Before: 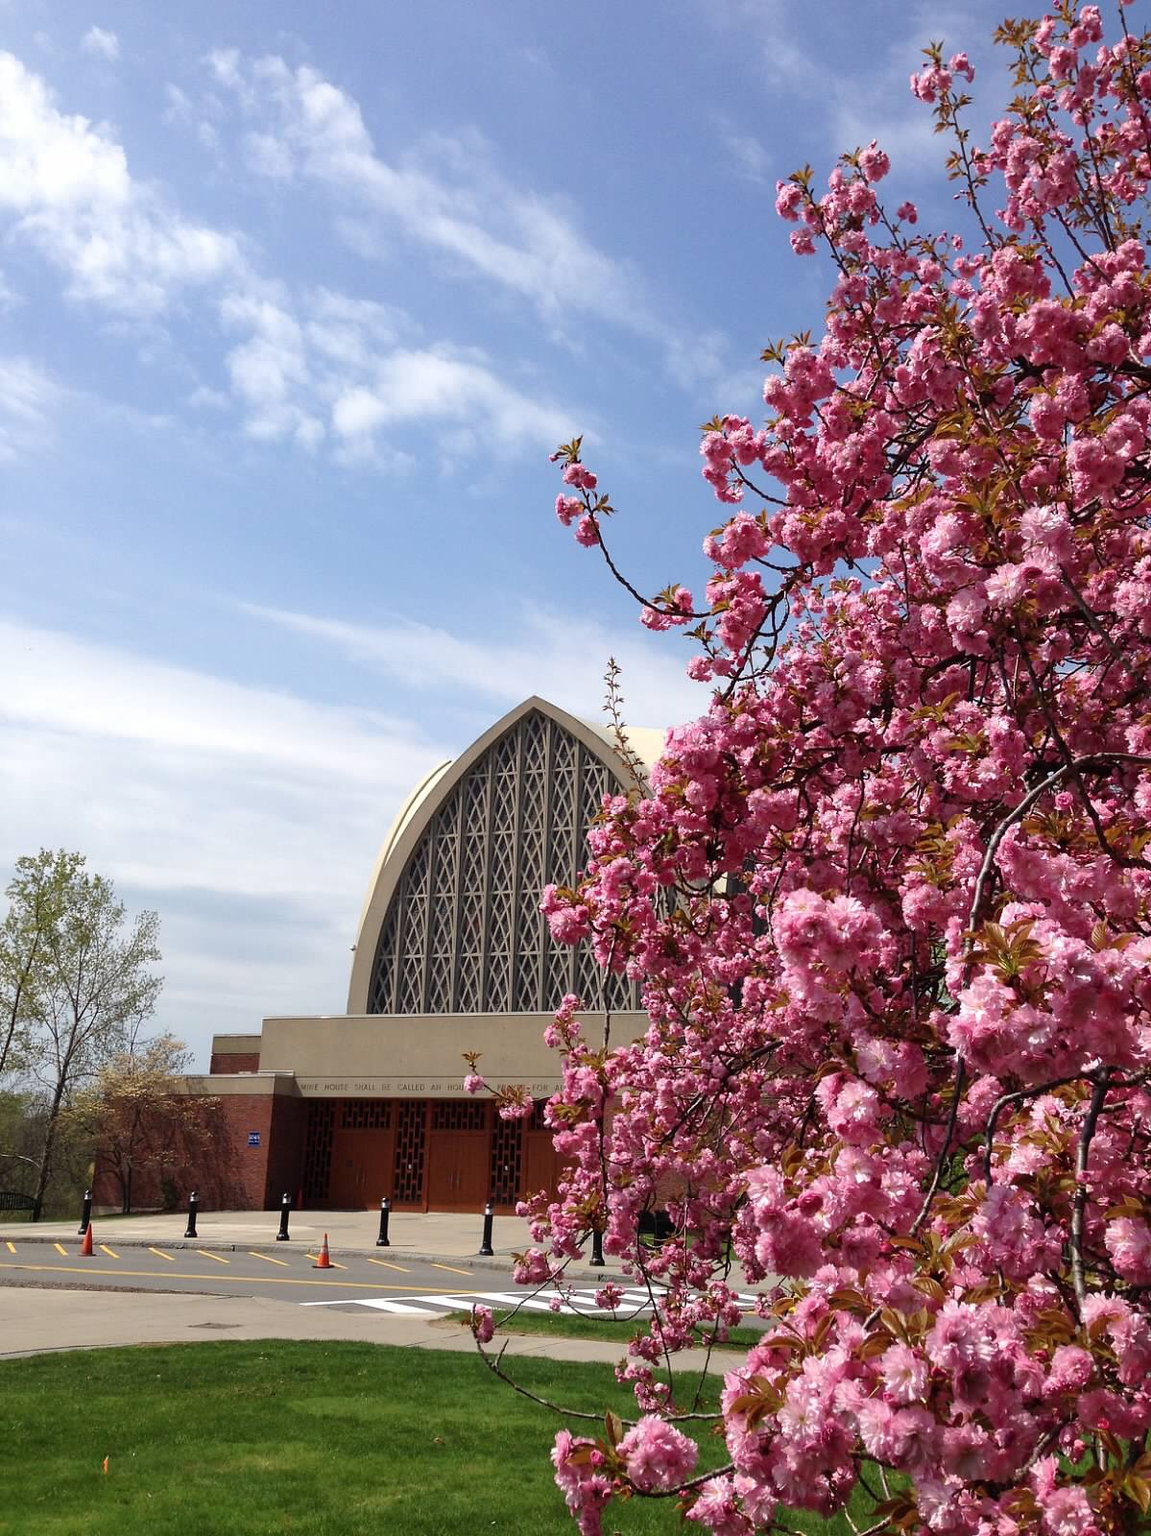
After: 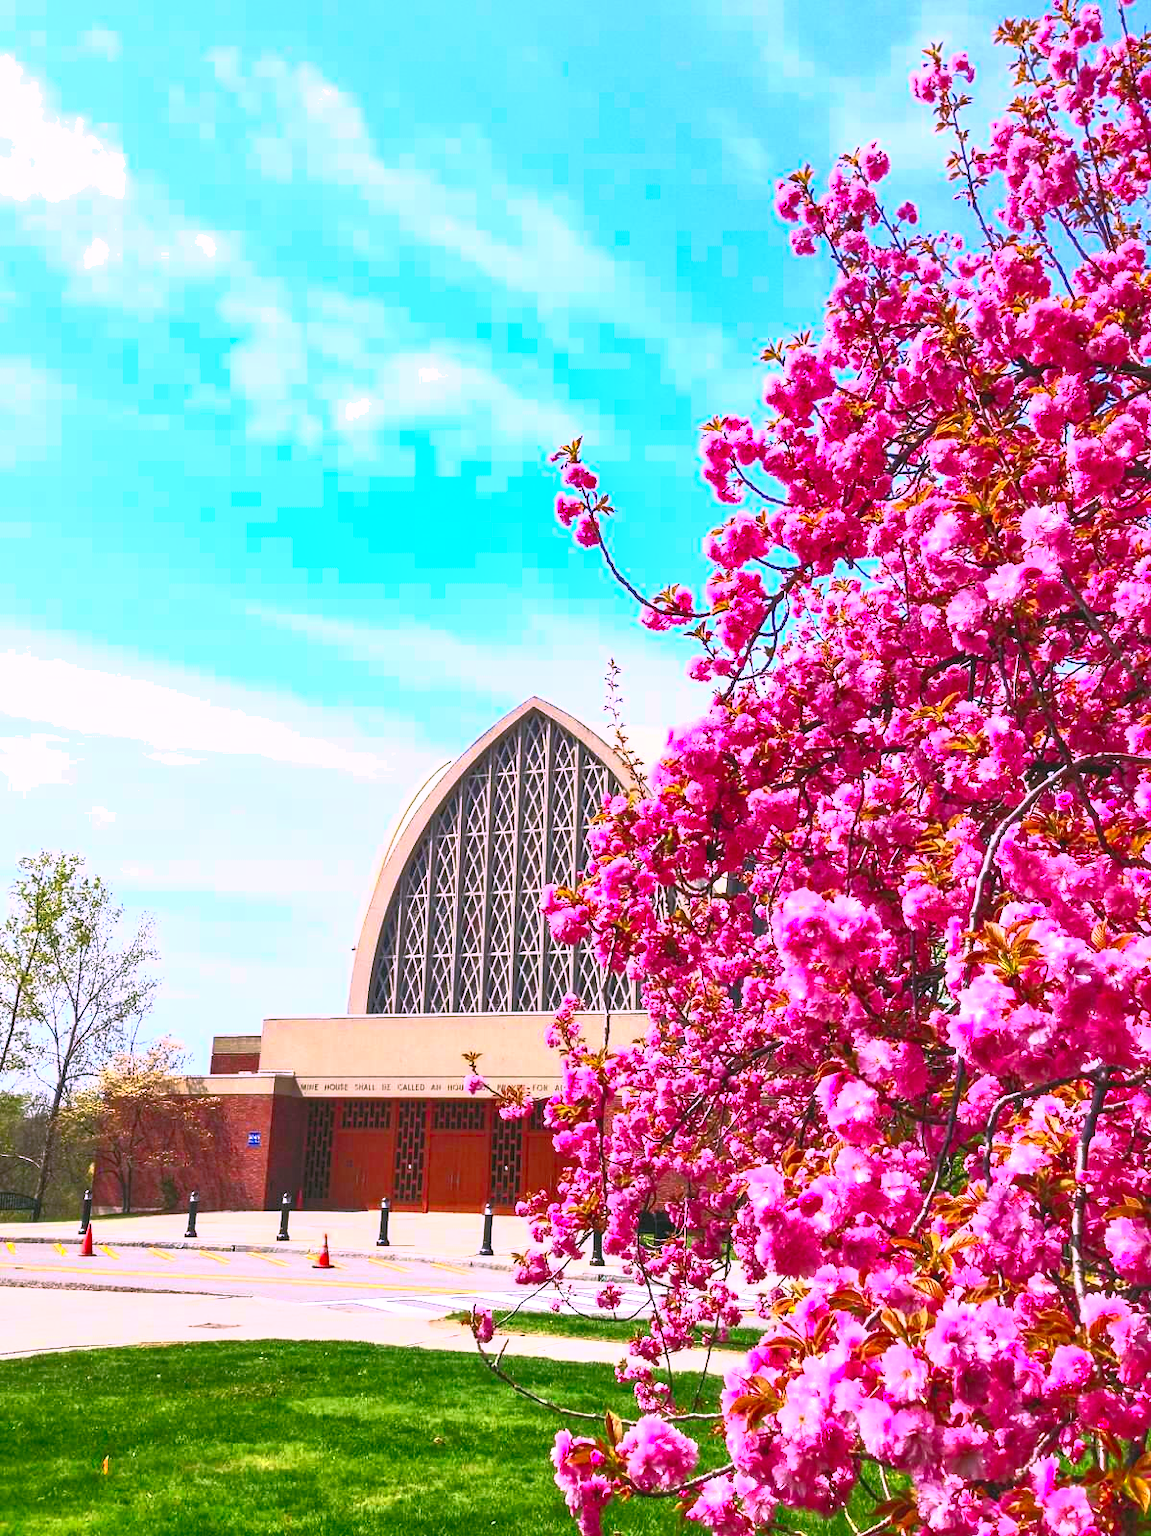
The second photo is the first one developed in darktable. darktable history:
color correction: highlights a* 4.16, highlights b* 4.98, shadows a* -7.16, shadows b* 4.59
local contrast: detail 130%
contrast brightness saturation: contrast 0.993, brightness 0.984, saturation 0.983
color calibration: illuminant custom, x 0.363, y 0.385, temperature 4527.26 K
shadows and highlights: on, module defaults
exposure: exposure 0.202 EV, compensate highlight preservation false
